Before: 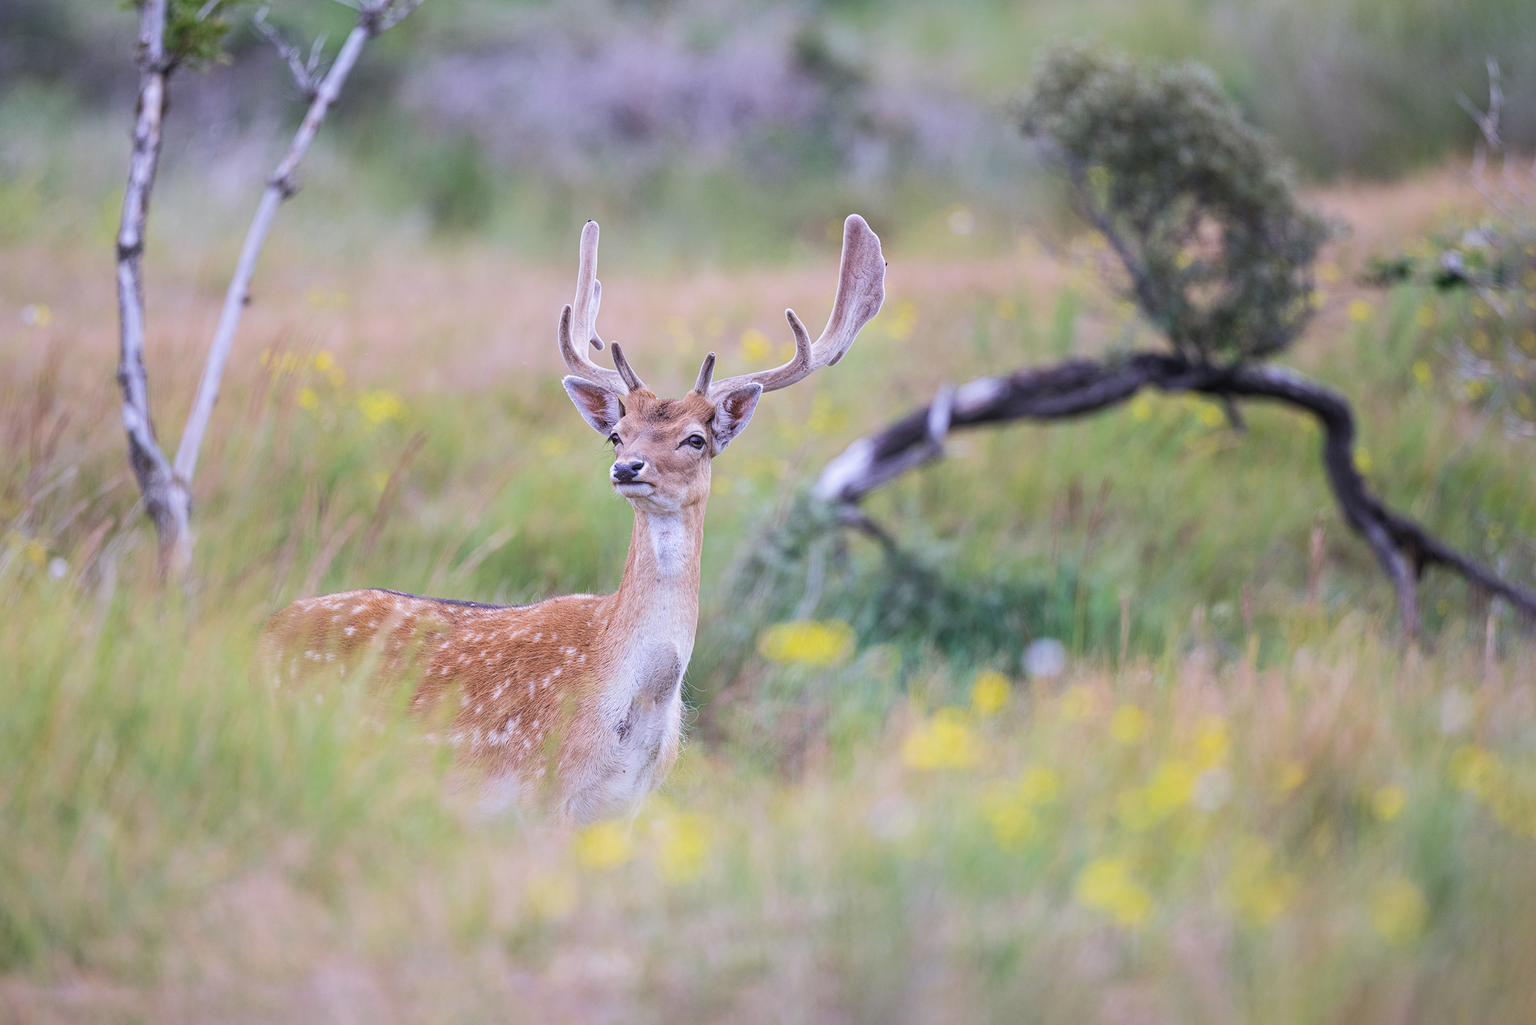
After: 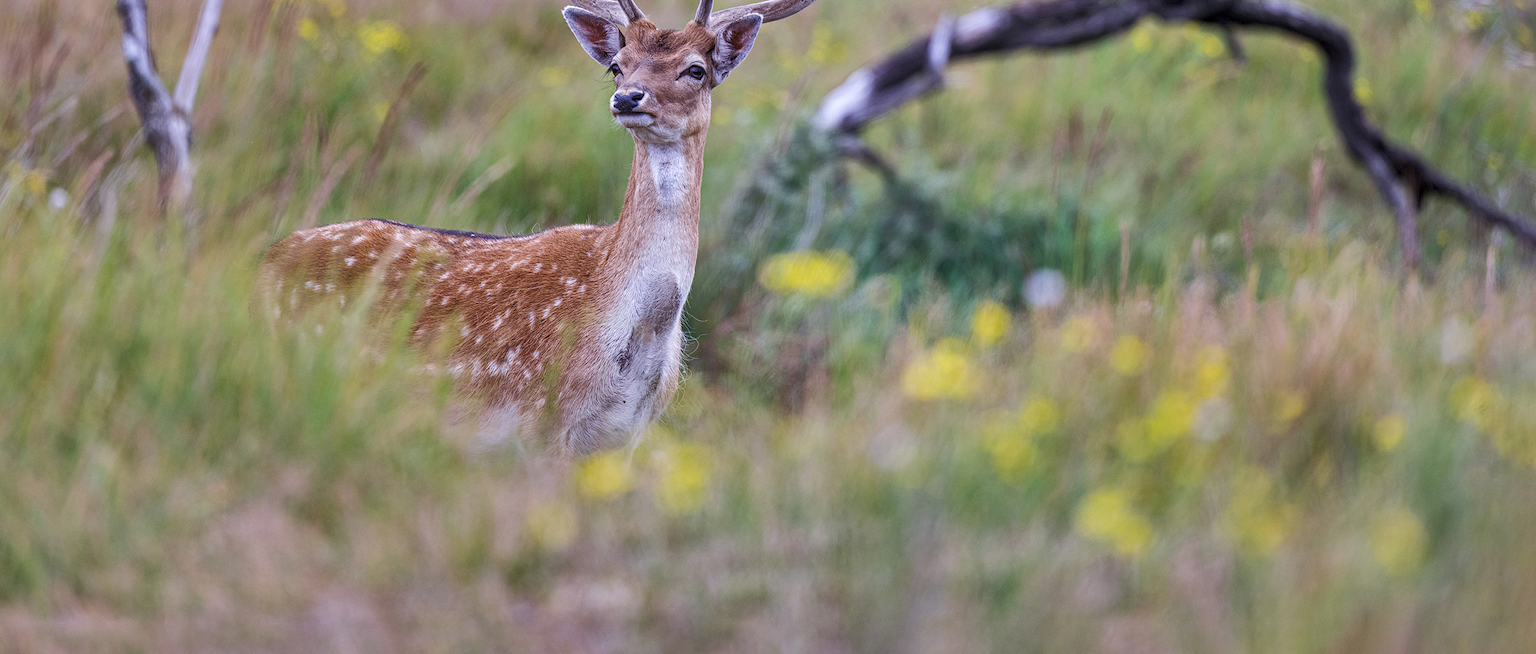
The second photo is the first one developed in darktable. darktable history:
shadows and highlights: shadows 21.01, highlights -82.35, soften with gaussian
local contrast: on, module defaults
crop and rotate: top 36.118%
